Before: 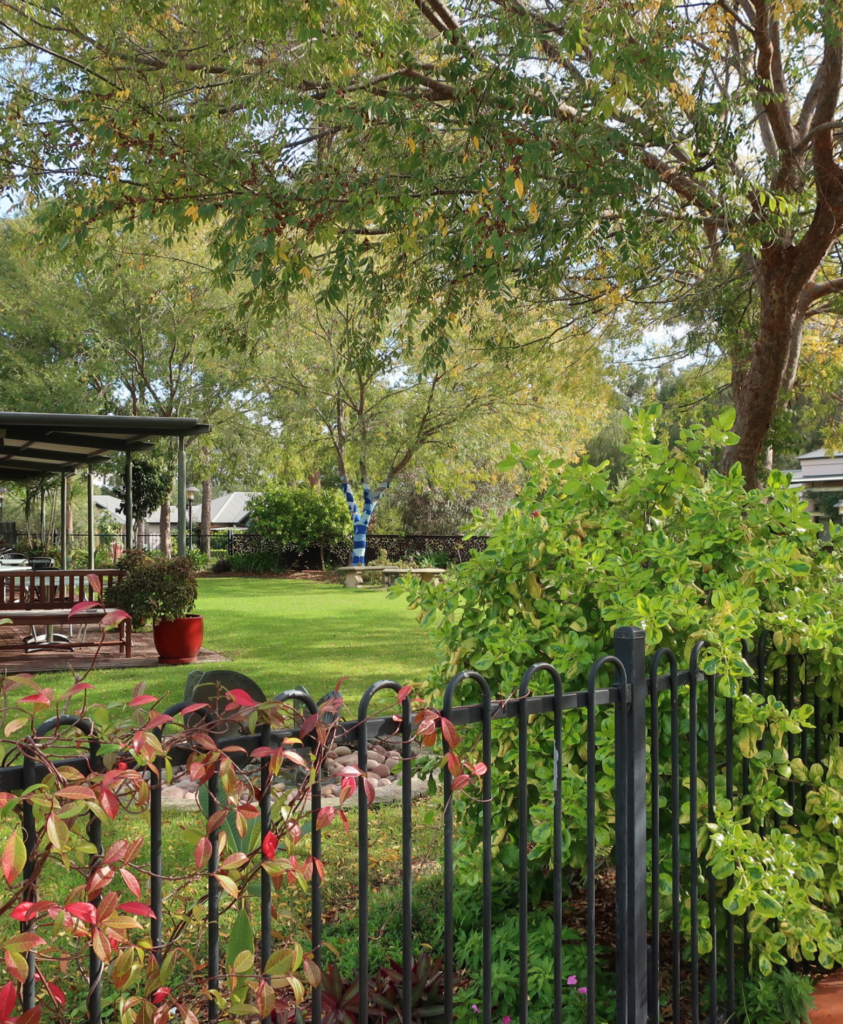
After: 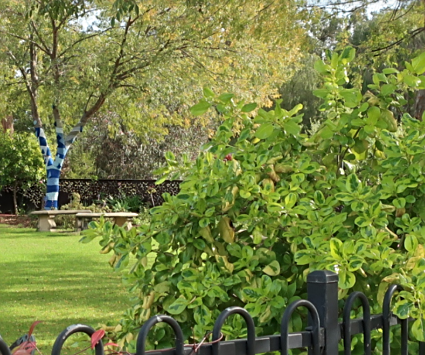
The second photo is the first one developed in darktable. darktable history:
crop: left 36.436%, top 34.858%, right 13.101%, bottom 30.41%
sharpen: on, module defaults
